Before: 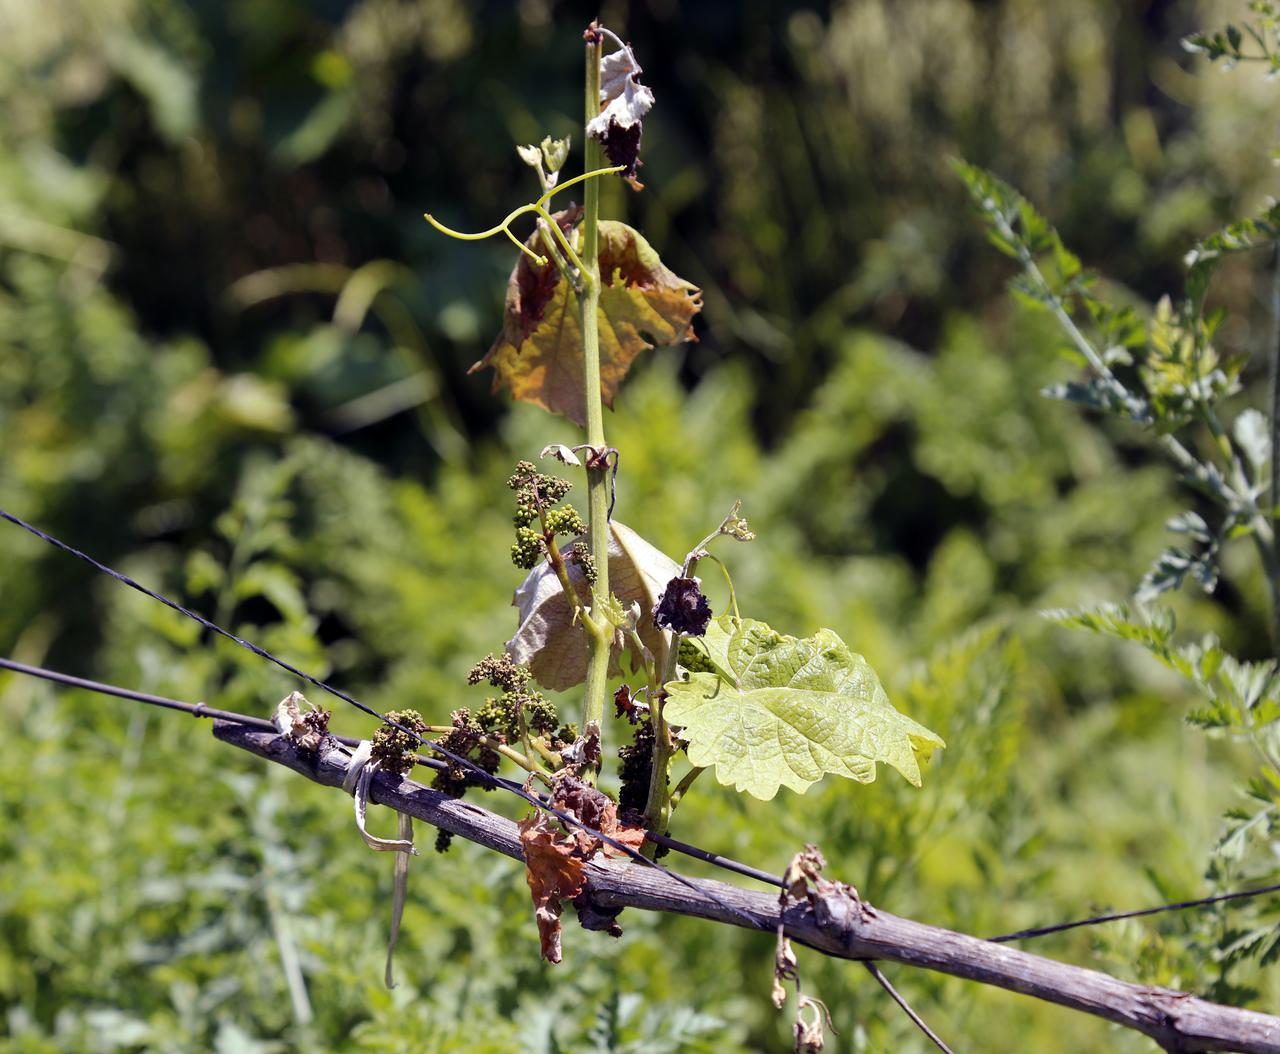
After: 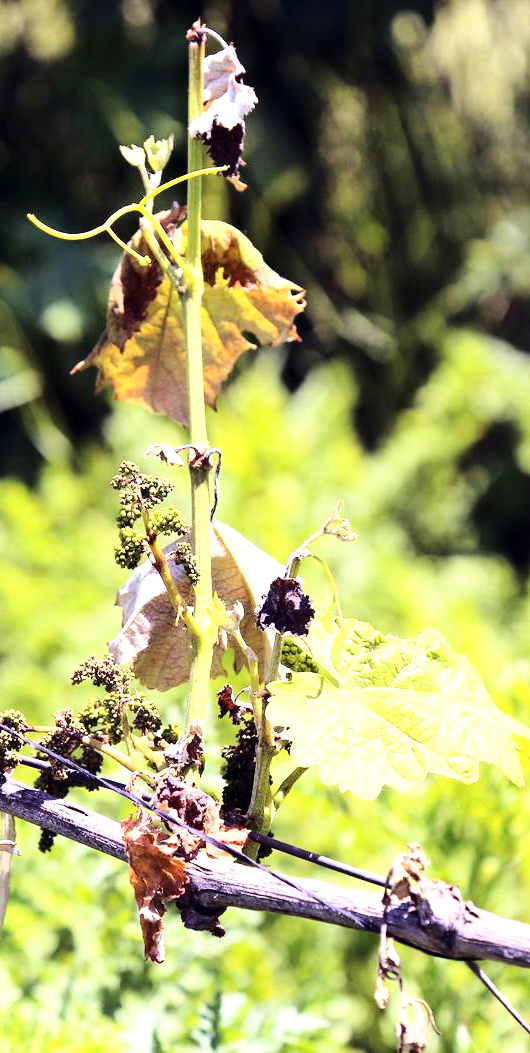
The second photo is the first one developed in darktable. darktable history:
crop: left 31.093%, right 27.434%
vignetting: fall-off start 115.91%, fall-off radius 58.21%, dithering 8-bit output
exposure: black level correction 0, exposure 1.199 EV, compensate highlight preservation false
base curve: curves: ch0 [(0, 0) (0.036, 0.025) (0.121, 0.166) (0.206, 0.329) (0.605, 0.79) (1, 1)]
